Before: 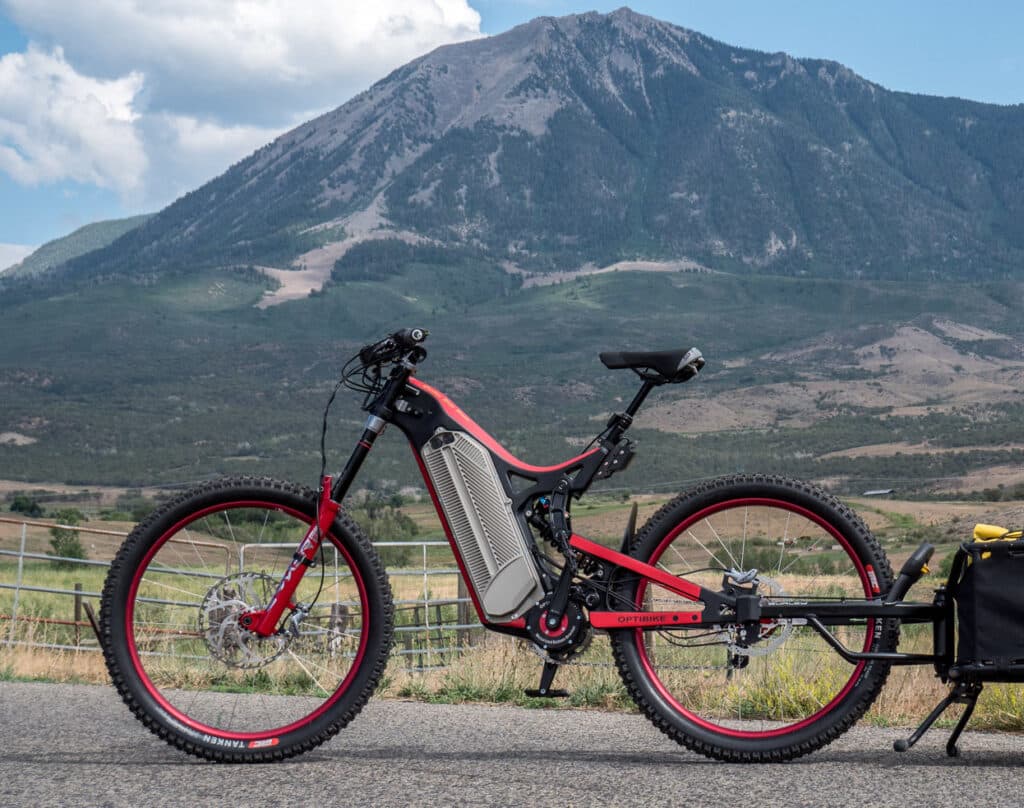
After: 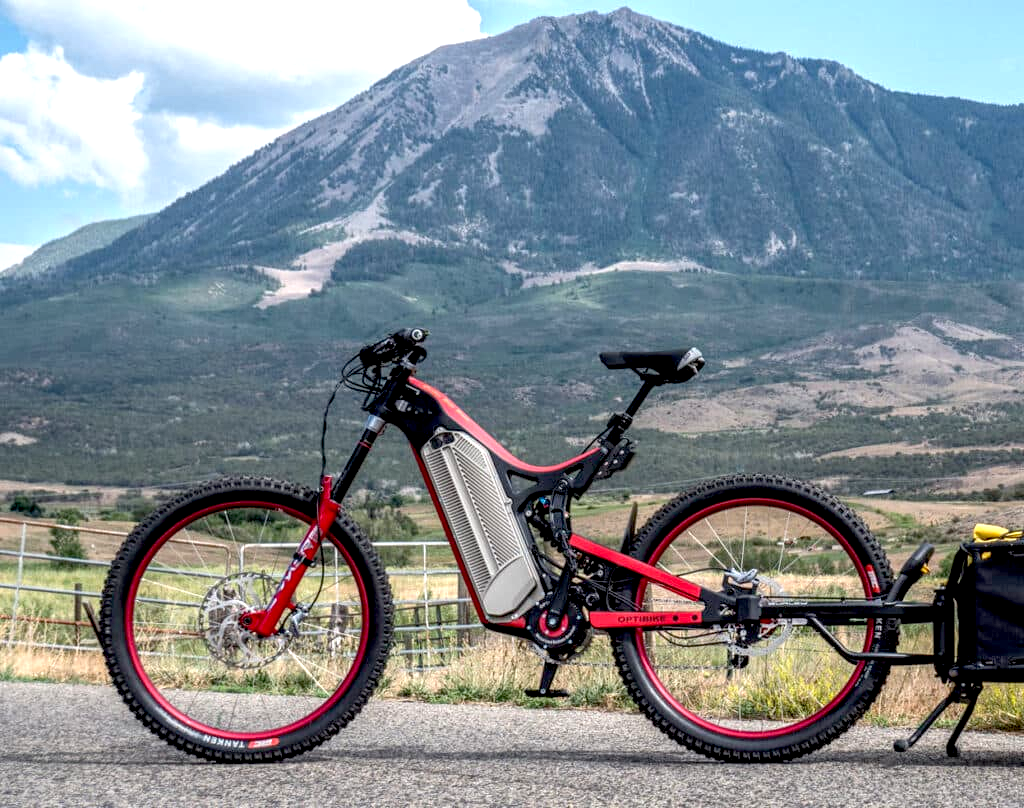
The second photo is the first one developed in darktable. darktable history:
exposure: black level correction 0.012, exposure 0.7 EV, compensate exposure bias true, compensate highlight preservation false
local contrast: on, module defaults
